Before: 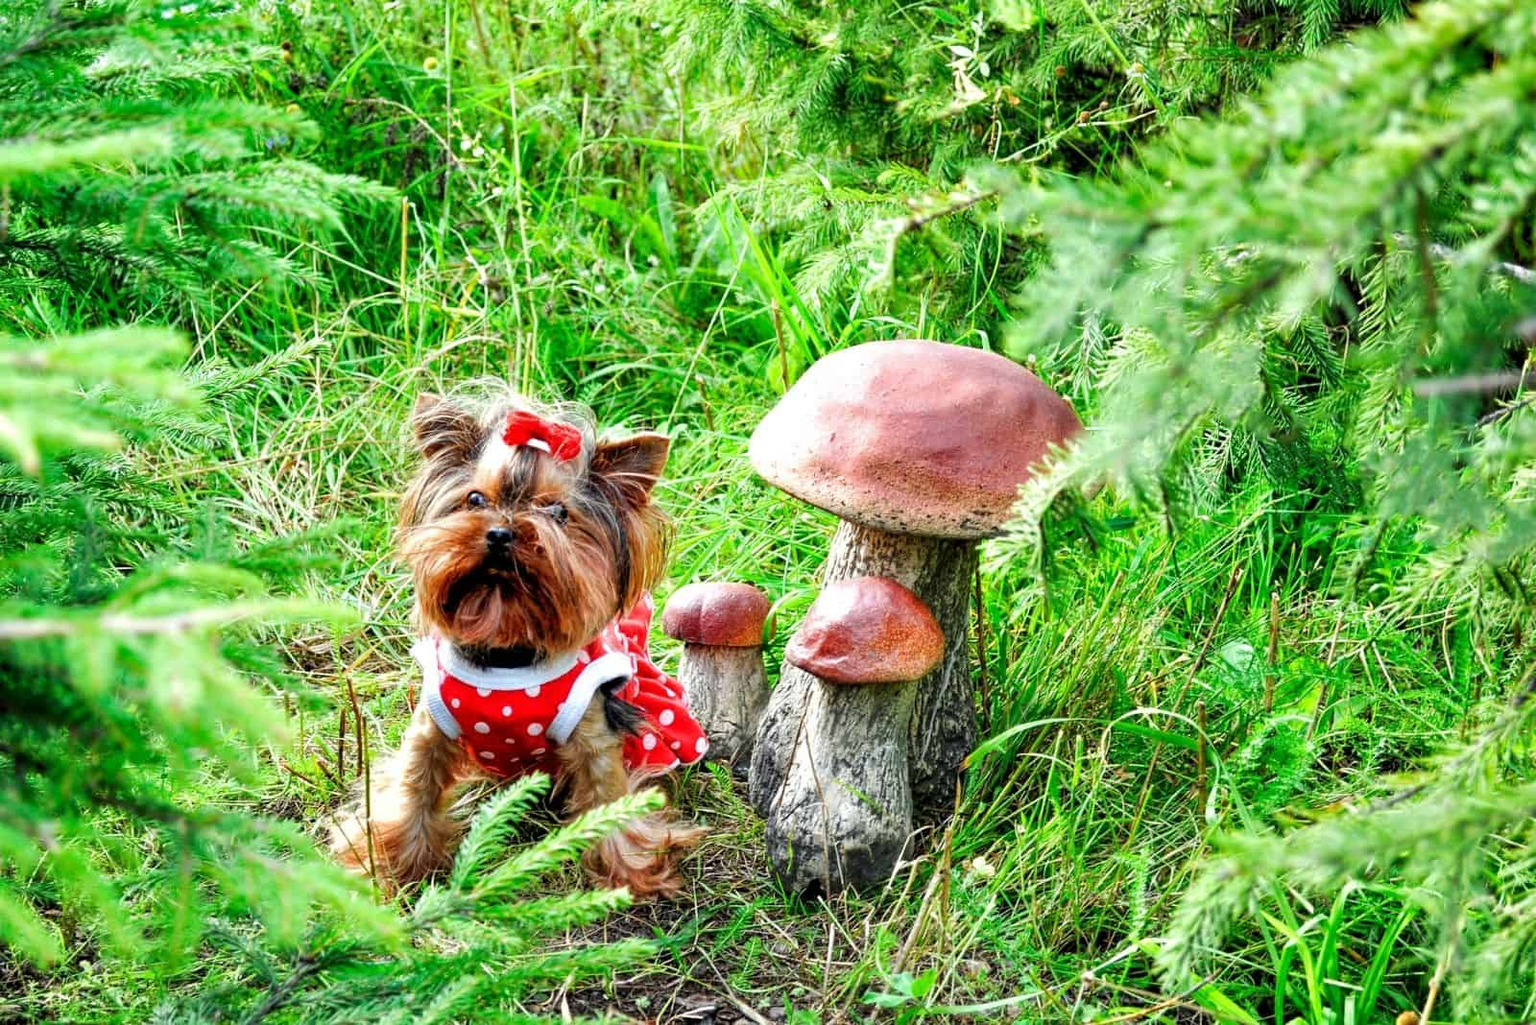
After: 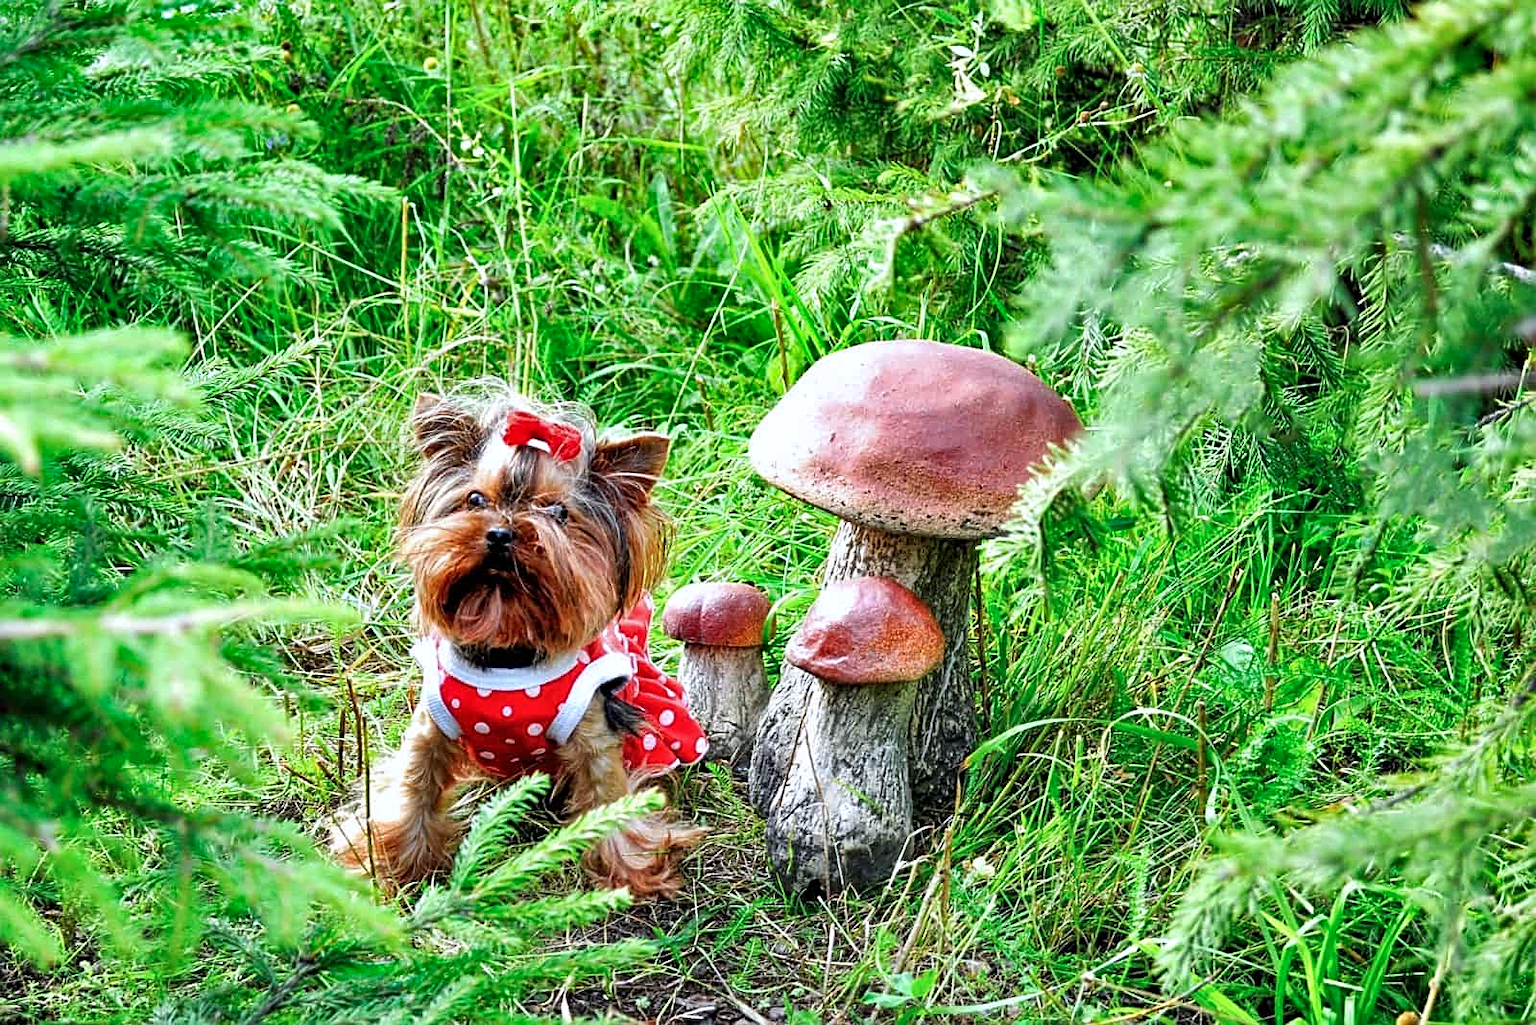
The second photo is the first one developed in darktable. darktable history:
color calibration: illuminant as shot in camera, x 0.358, y 0.373, temperature 4628.91 K
sharpen: on, module defaults
shadows and highlights: low approximation 0.01, soften with gaussian
